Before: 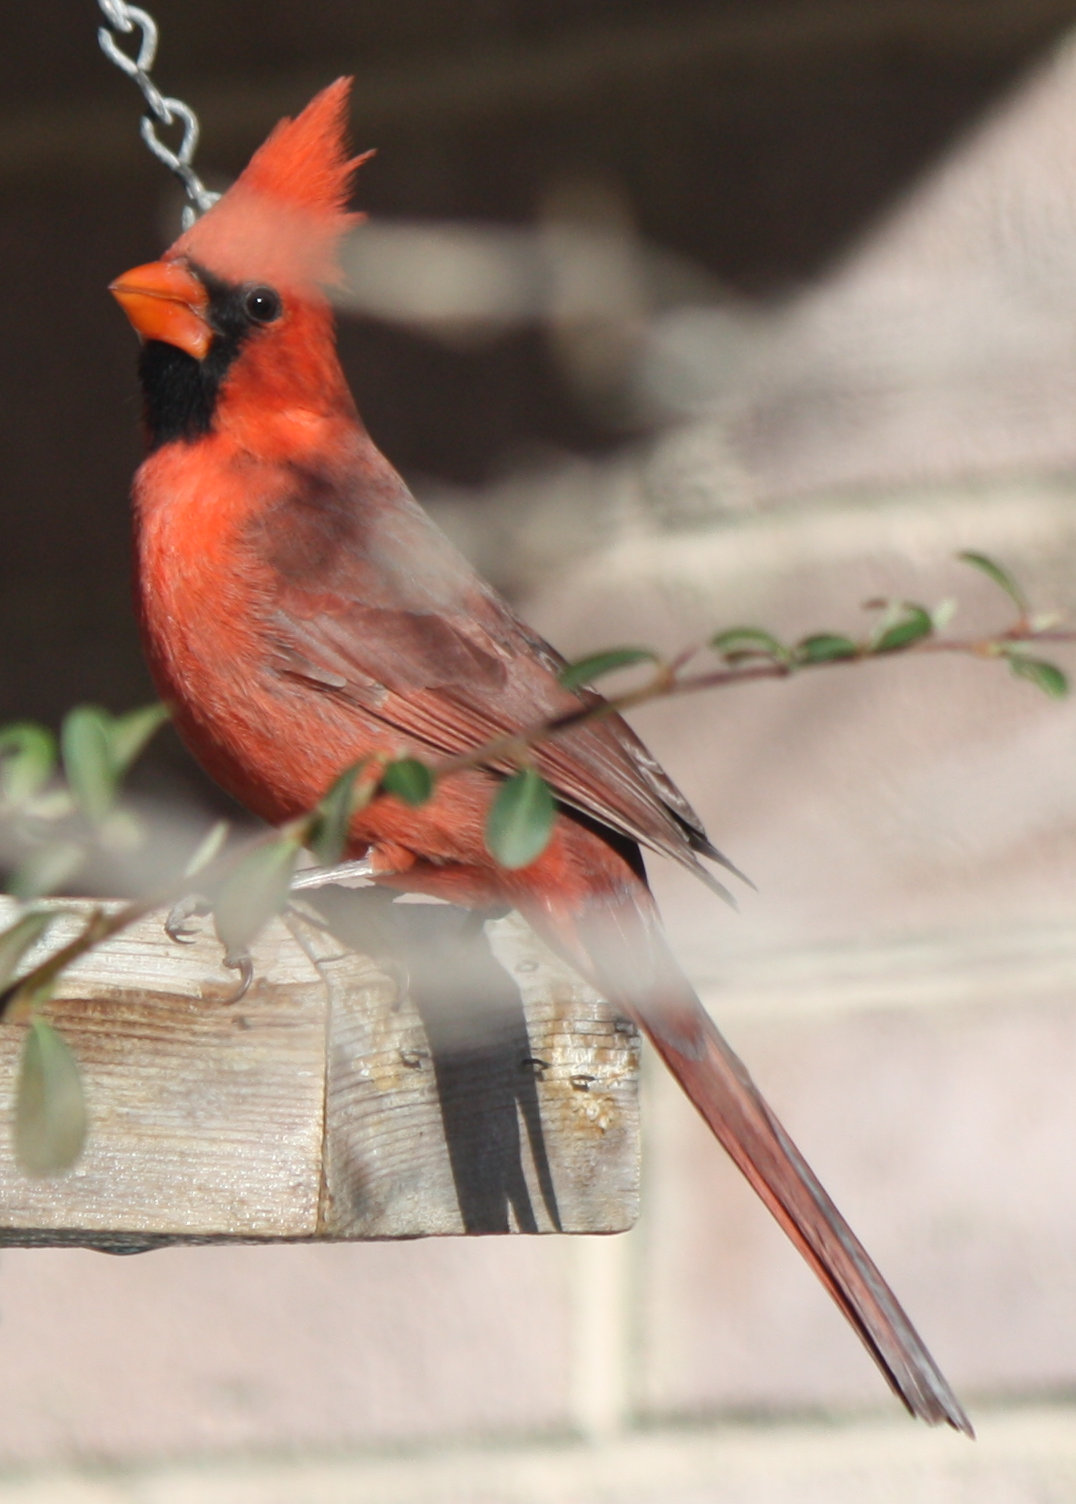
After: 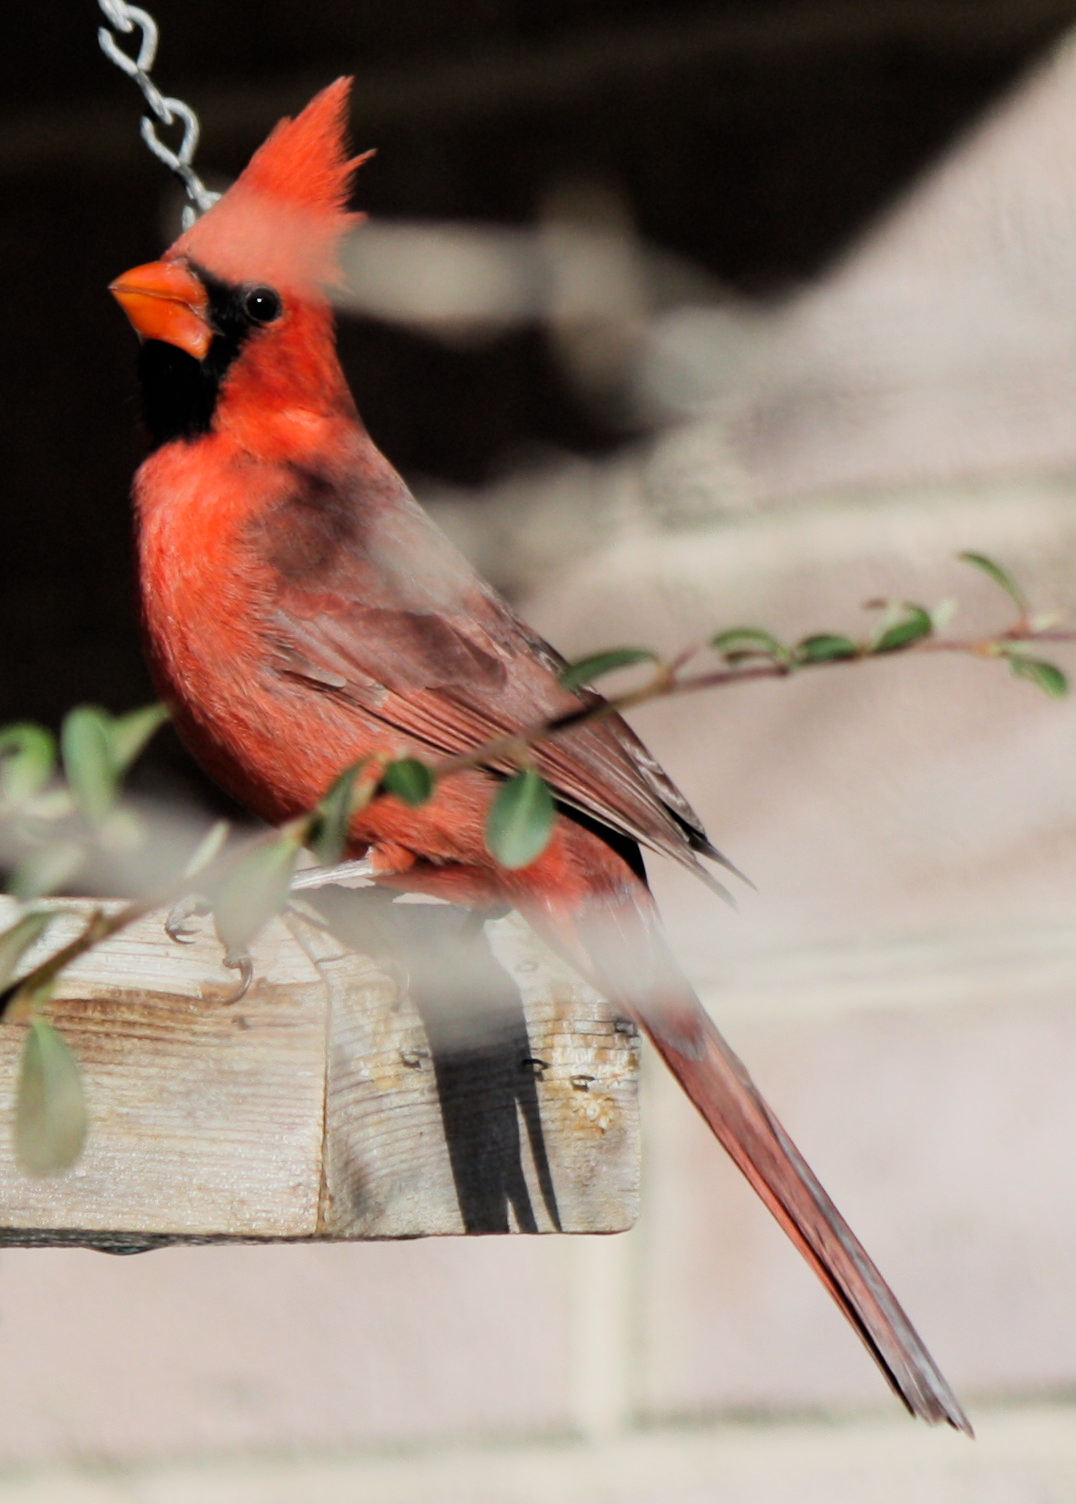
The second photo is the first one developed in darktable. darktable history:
contrast brightness saturation: saturation 0.13
split-toning: shadows › saturation 0.61, highlights › saturation 0.58, balance -28.74, compress 87.36%
filmic rgb: black relative exposure -5 EV, hardness 2.88, contrast 1.3, highlights saturation mix -30%
